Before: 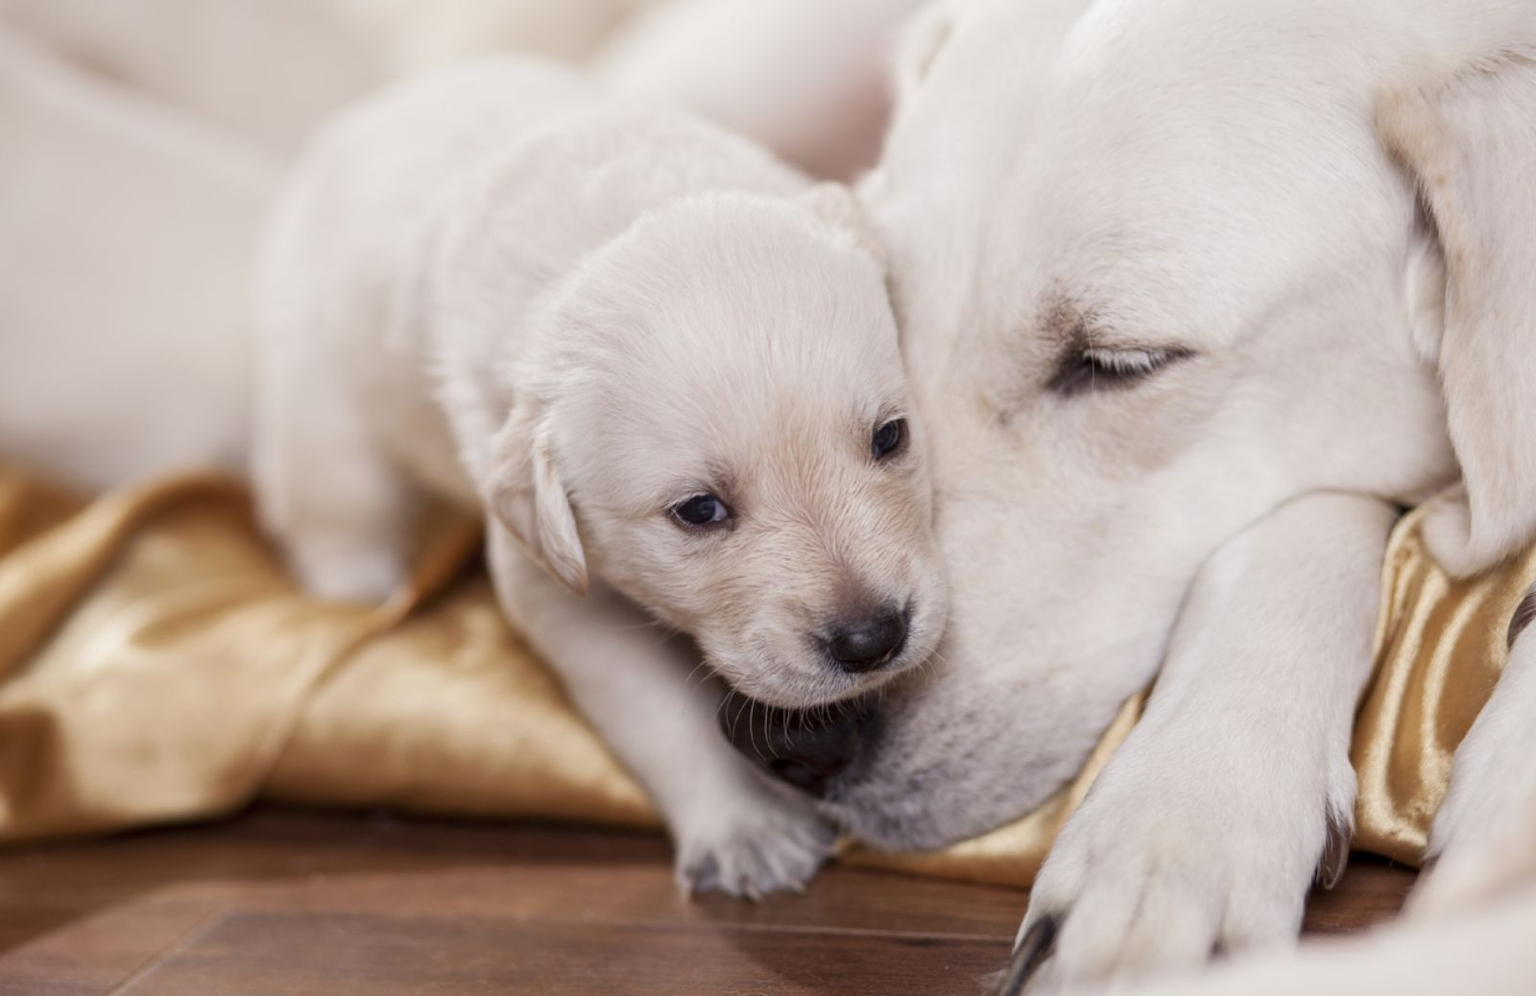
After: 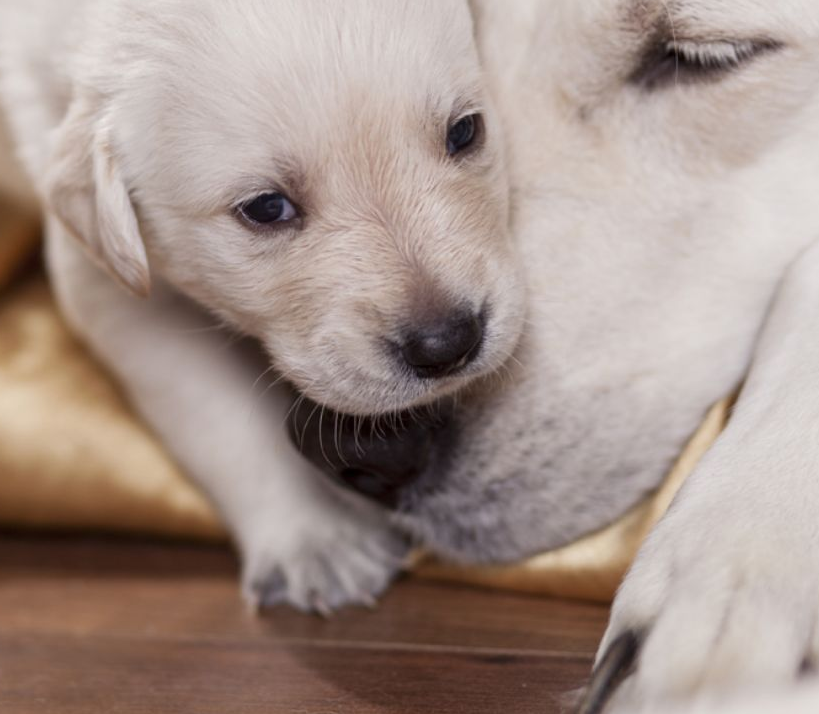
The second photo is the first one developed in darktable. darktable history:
crop and rotate: left 28.907%, top 31.185%, right 19.845%
